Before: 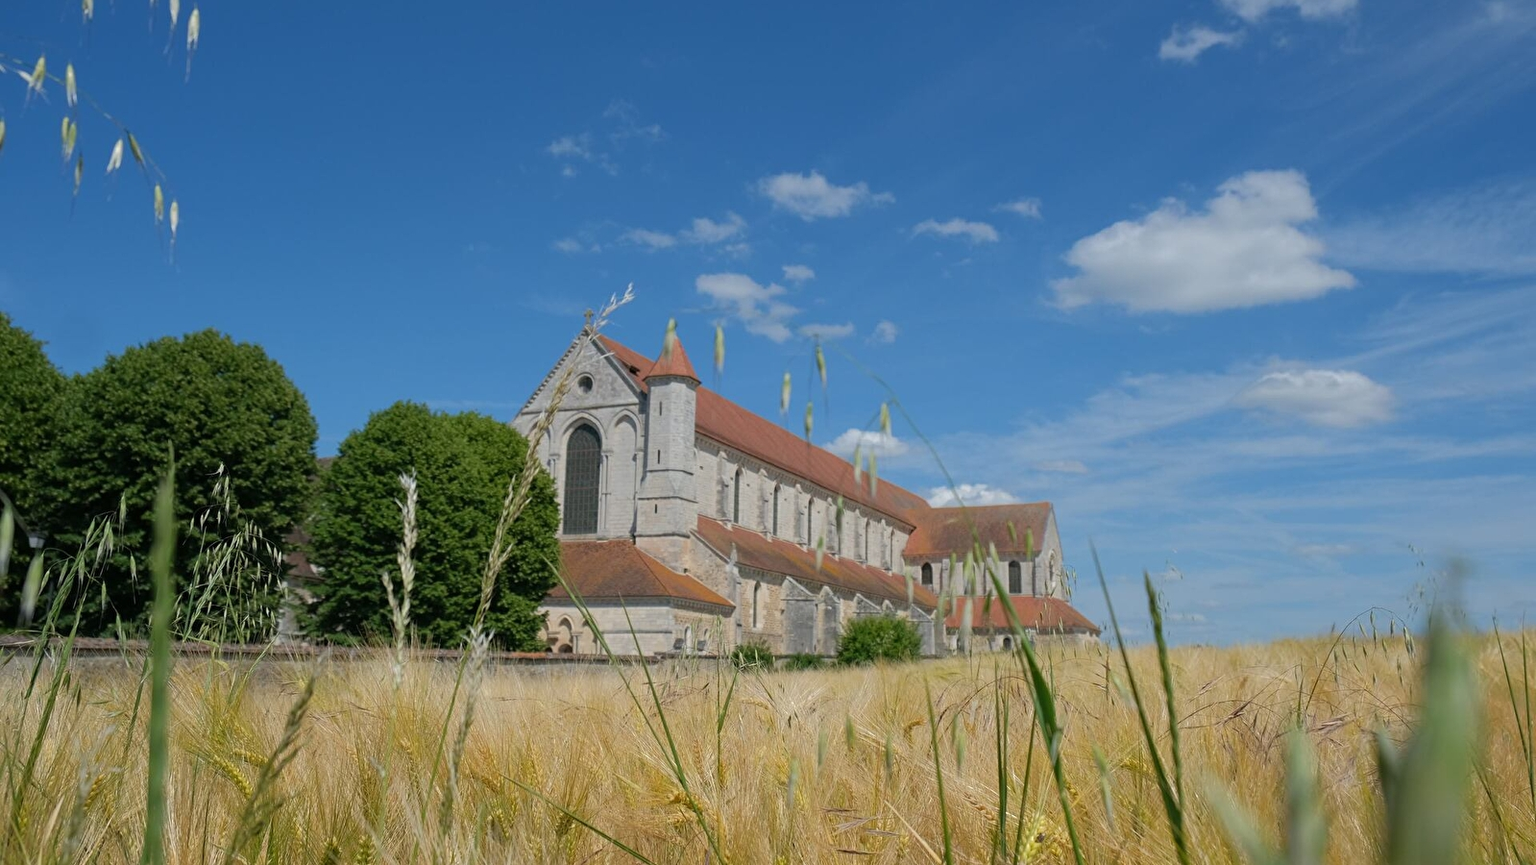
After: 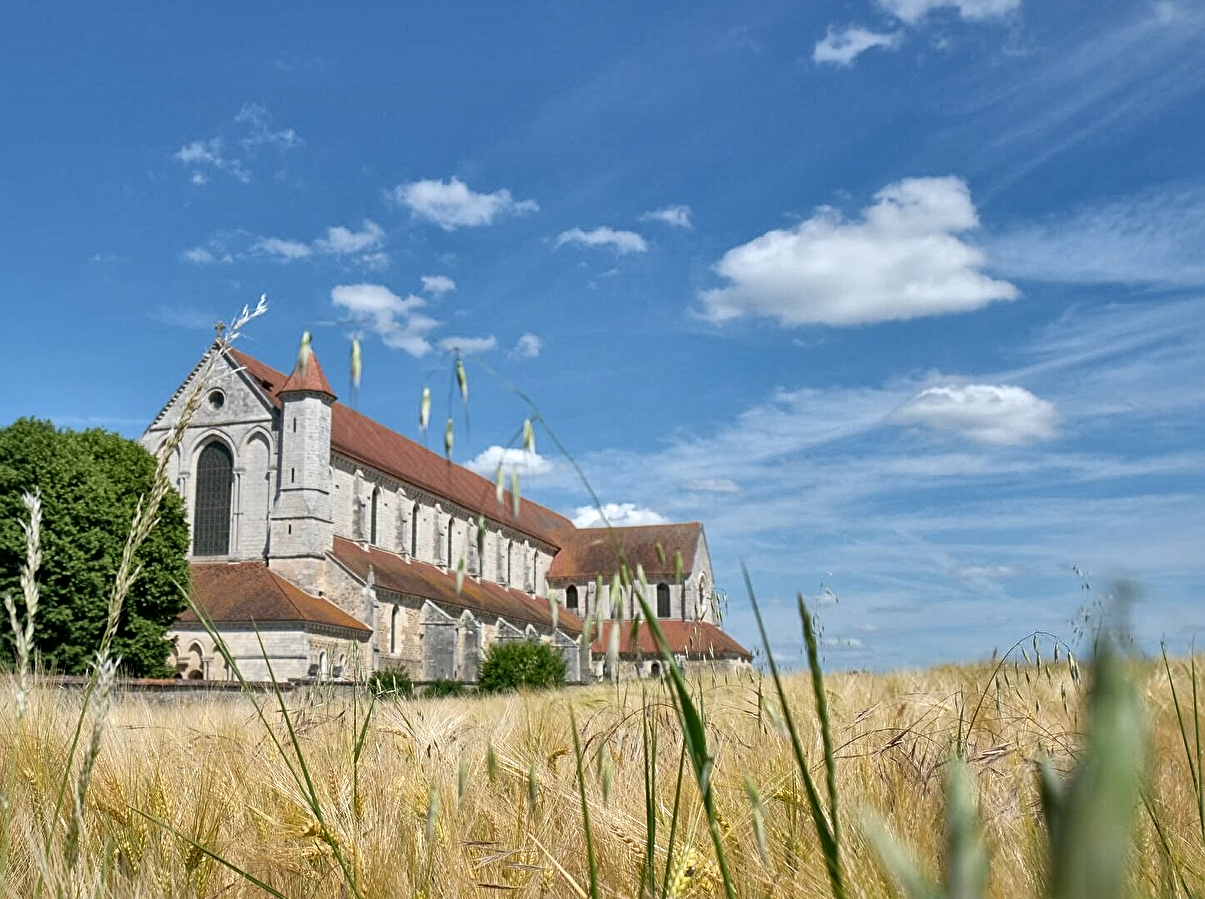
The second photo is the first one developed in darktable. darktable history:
crop and rotate: left 24.6%
local contrast: mode bilateral grid, contrast 20, coarseness 50, detail 179%, midtone range 0.2
contrast equalizer: octaves 7, y [[0.5, 0.502, 0.506, 0.511, 0.52, 0.537], [0.5 ×6], [0.505, 0.509, 0.518, 0.534, 0.553, 0.561], [0 ×6], [0 ×6]]
sharpen: amount 0.2
shadows and highlights: radius 110.86, shadows 51.09, white point adjustment 9.16, highlights -4.17, highlights color adjustment 32.2%, soften with gaussian
exposure: compensate highlight preservation false
